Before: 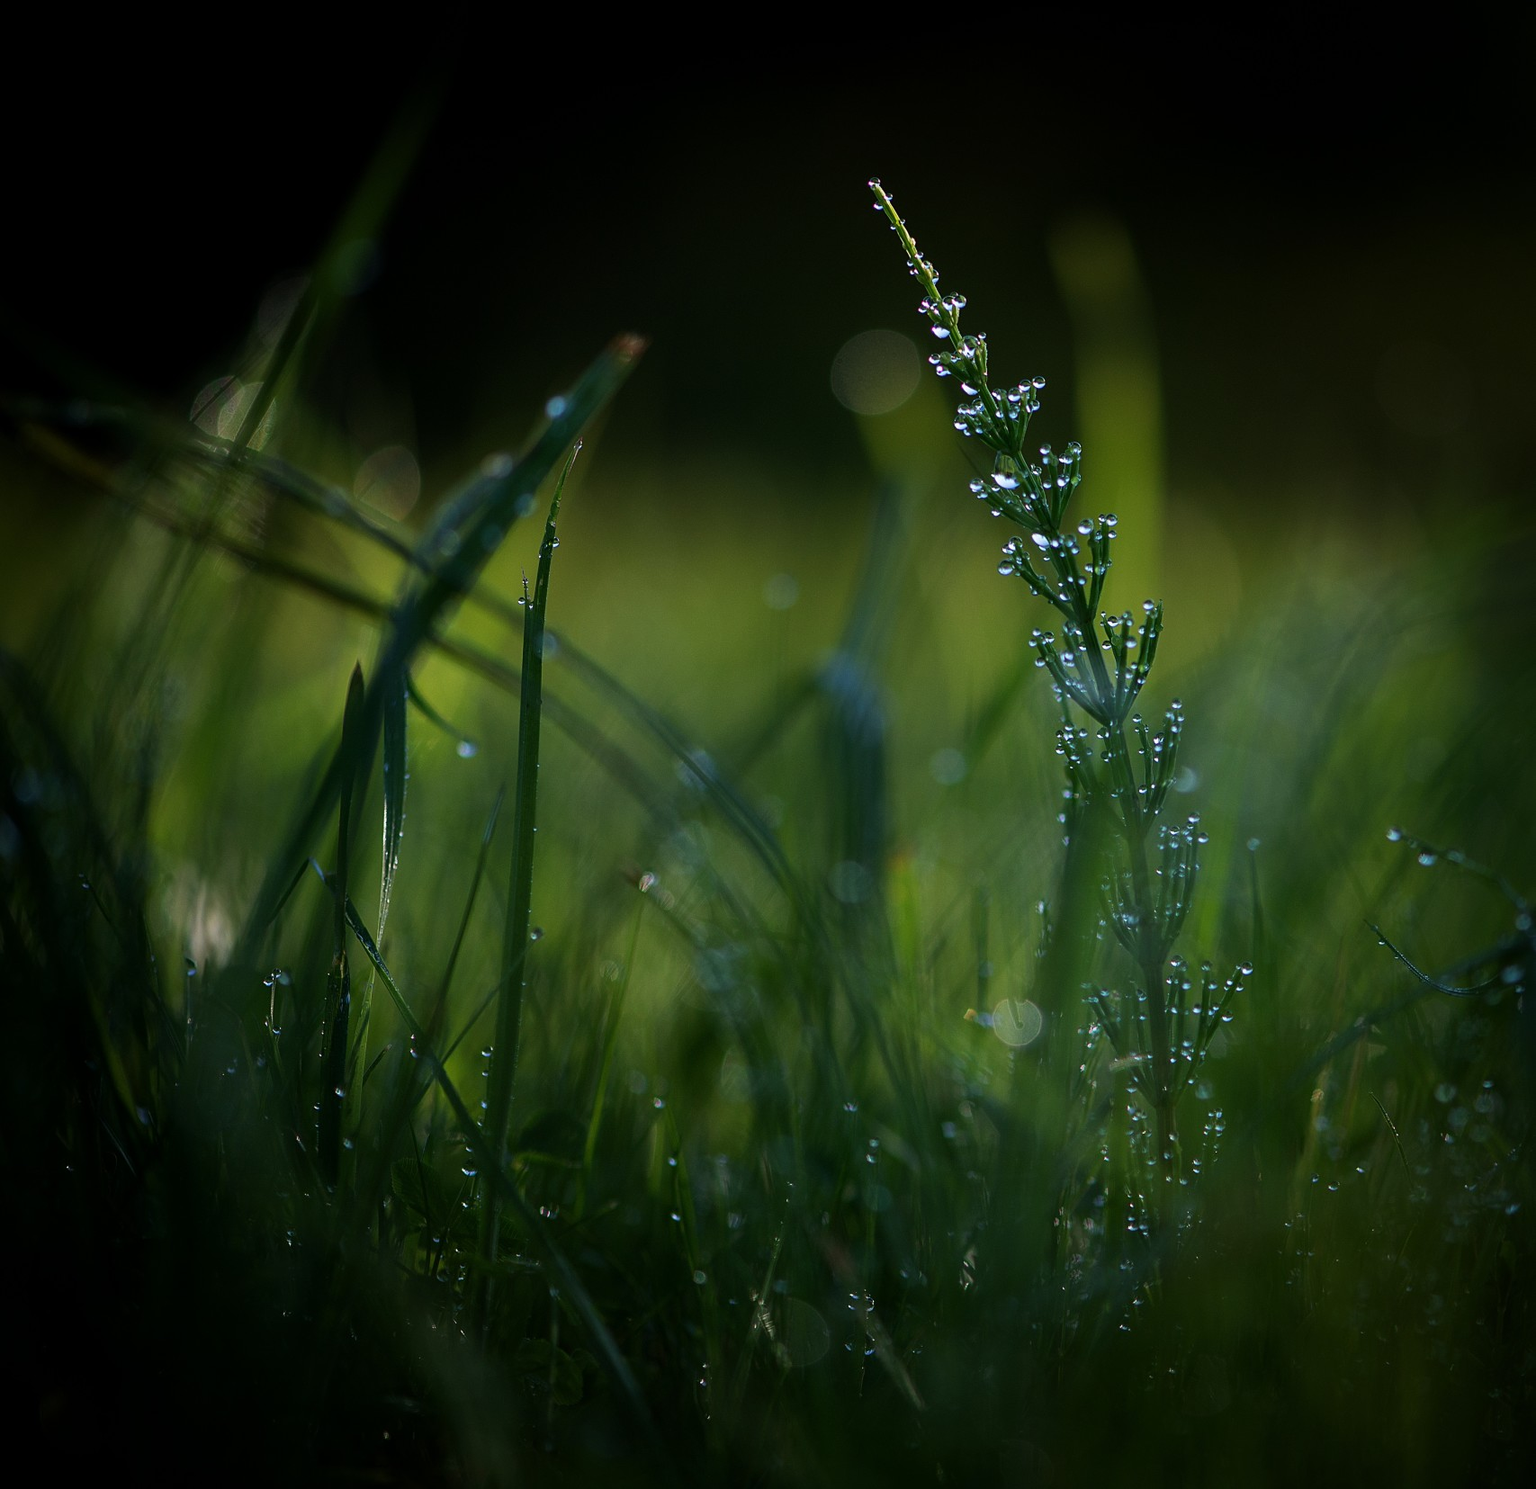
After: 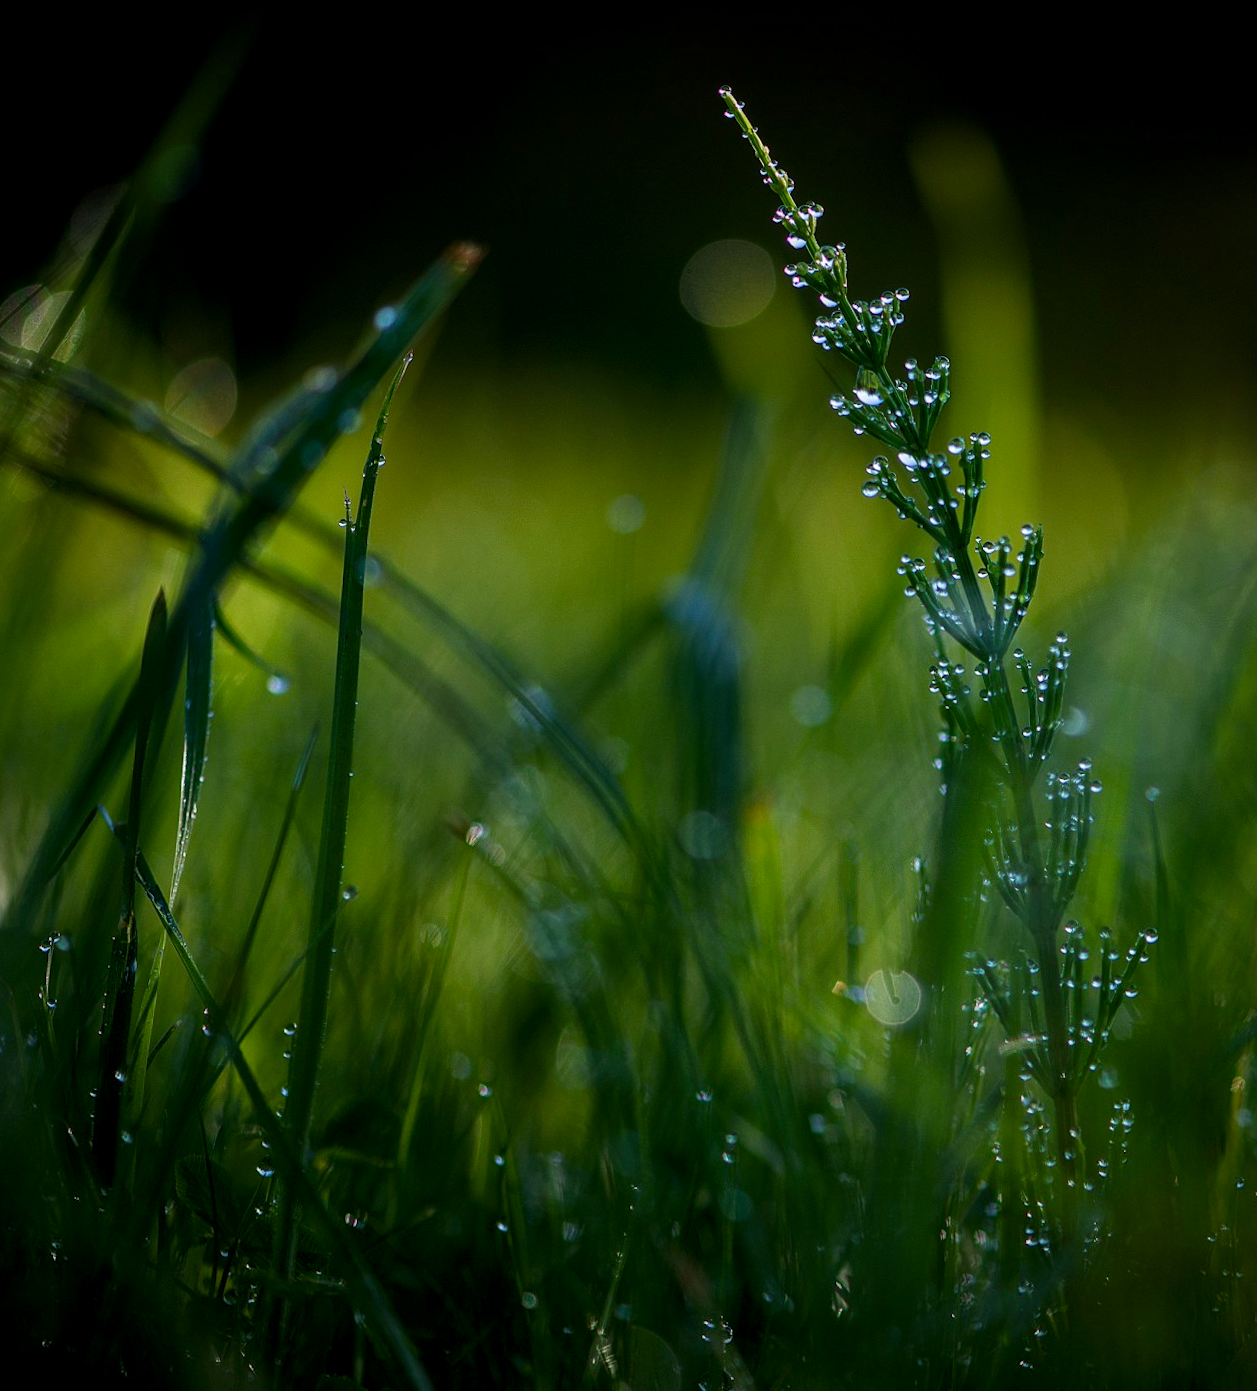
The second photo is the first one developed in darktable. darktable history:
rotate and perspective: rotation 0.215°, lens shift (vertical) -0.139, crop left 0.069, crop right 0.939, crop top 0.002, crop bottom 0.996
crop: left 11.225%, top 5.381%, right 9.565%, bottom 10.314%
color balance rgb: perceptual saturation grading › global saturation 20%, perceptual saturation grading › highlights -25%, perceptual saturation grading › shadows 25%
local contrast: detail 130%
